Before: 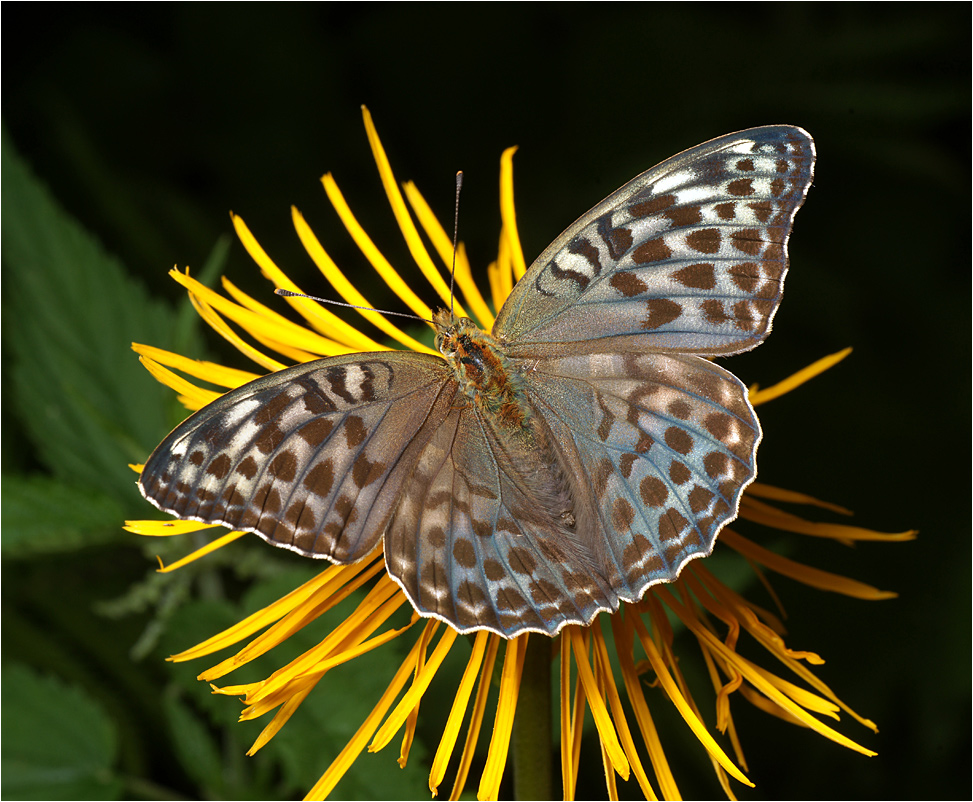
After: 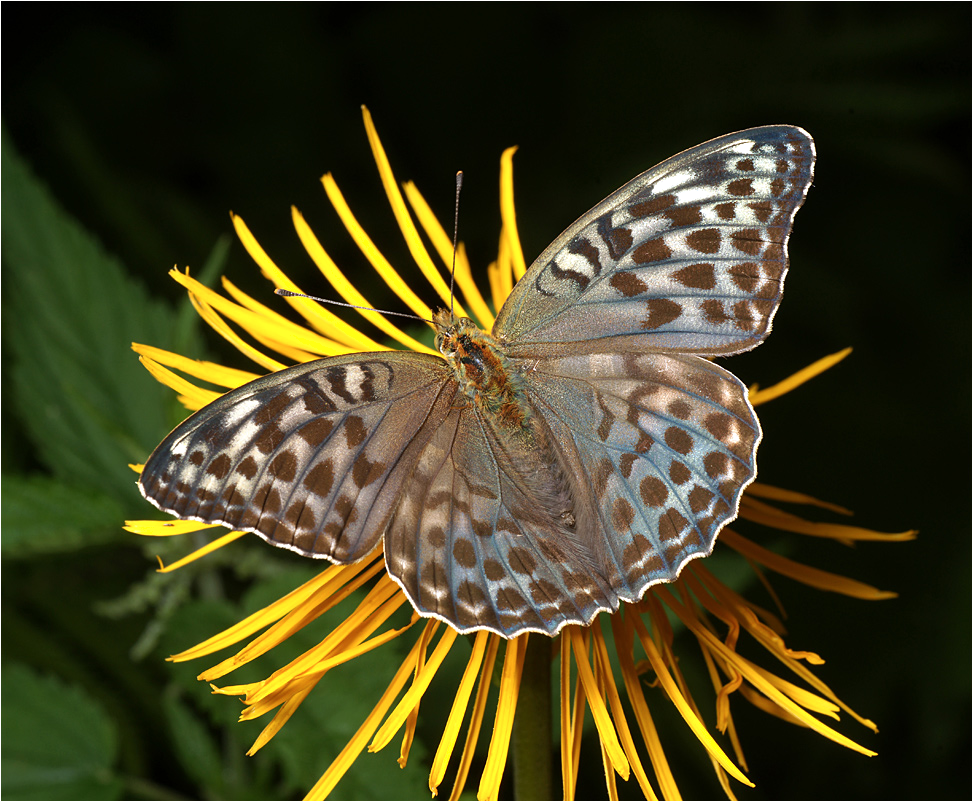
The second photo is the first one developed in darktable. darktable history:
shadows and highlights: shadows -11.67, white point adjustment 3.94, highlights 26.72
